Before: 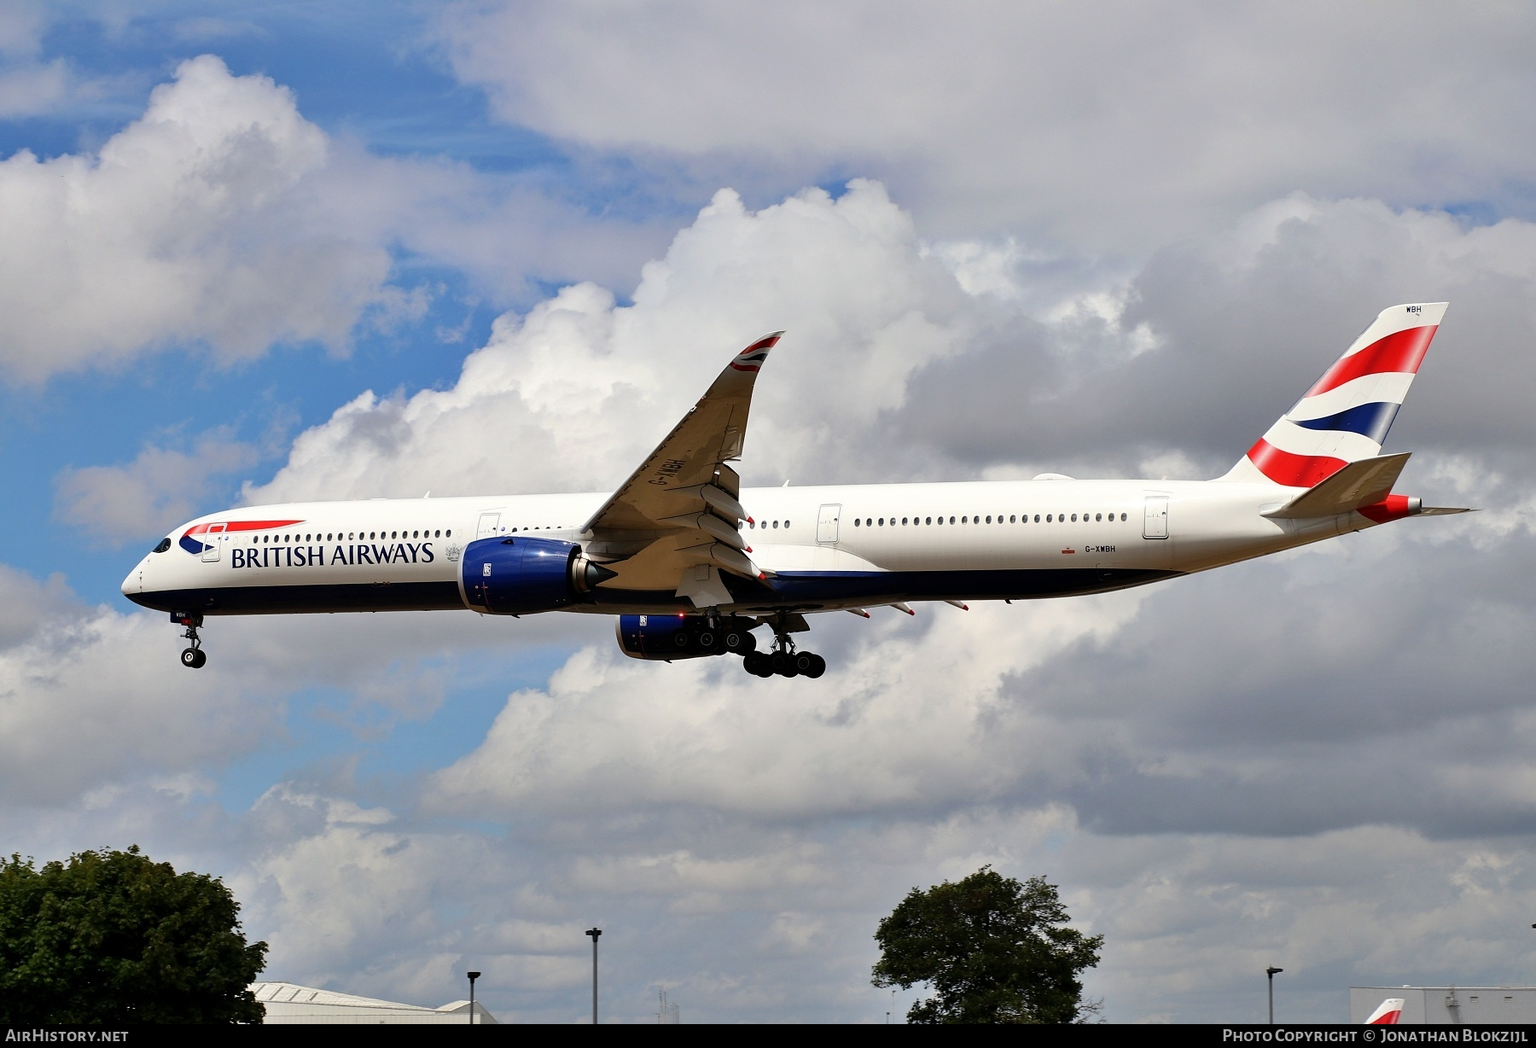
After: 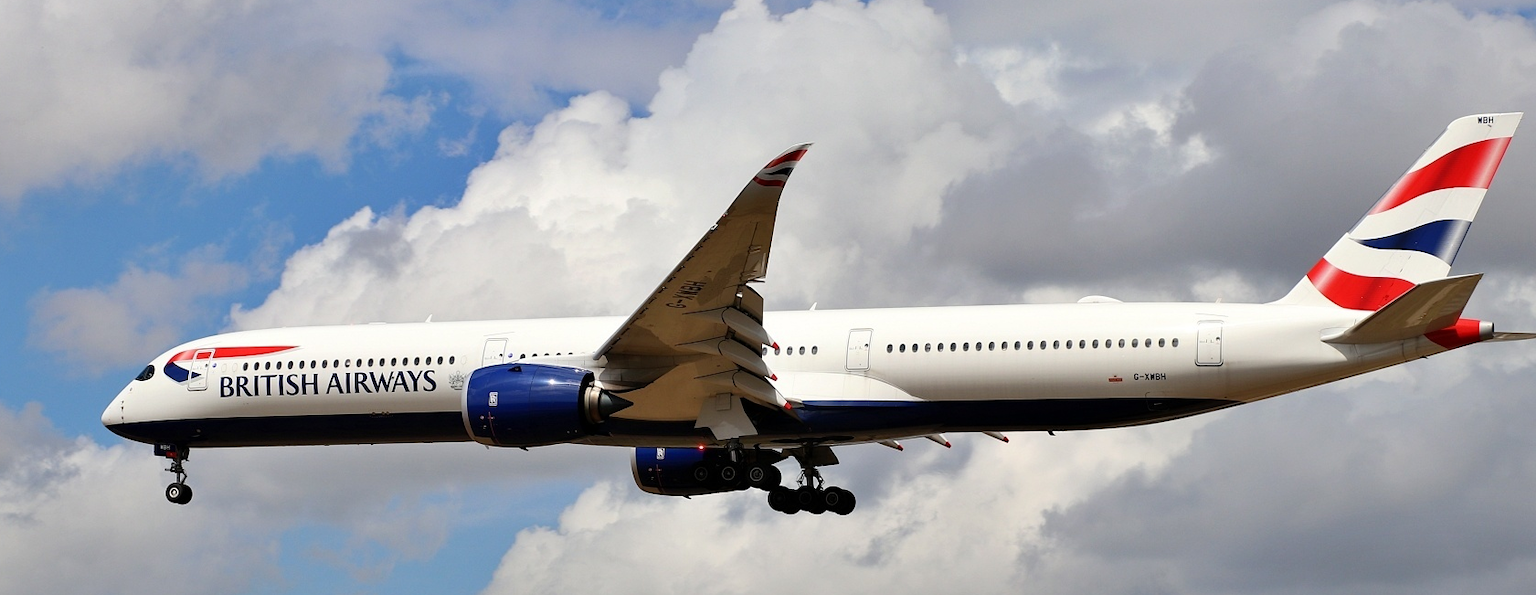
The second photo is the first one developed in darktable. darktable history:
crop: left 1.775%, top 18.874%, right 4.783%, bottom 27.971%
